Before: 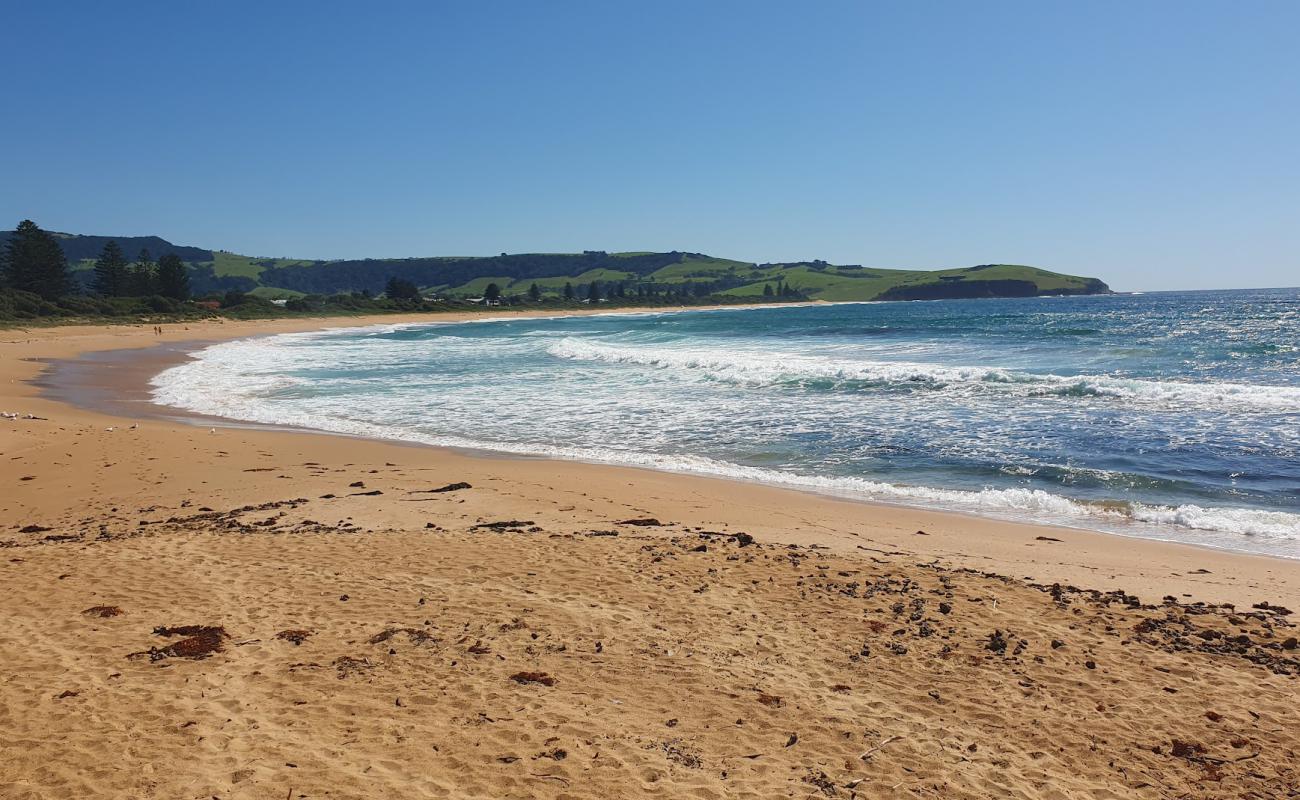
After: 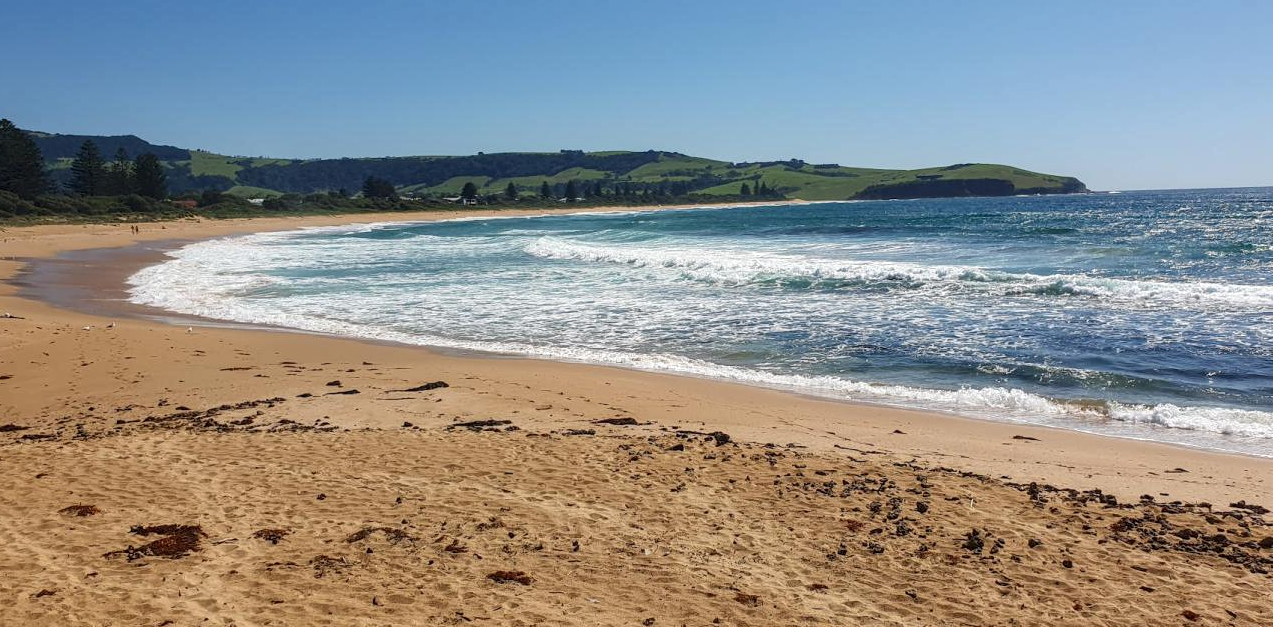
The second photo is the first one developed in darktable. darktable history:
crop and rotate: left 1.81%, top 12.678%, right 0.191%, bottom 8.876%
local contrast: detail 130%
